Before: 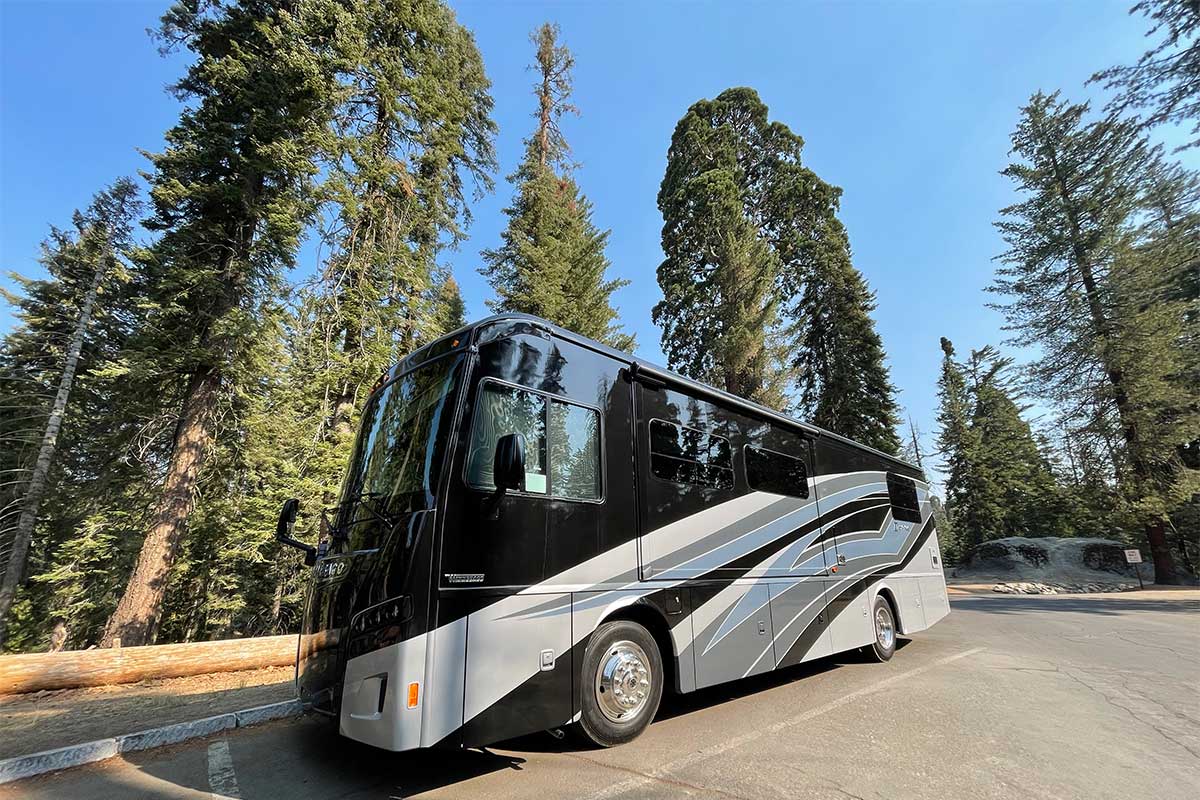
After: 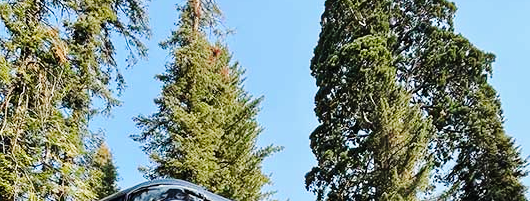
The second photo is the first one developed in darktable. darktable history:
crop: left 28.971%, top 16.809%, right 26.812%, bottom 58.043%
base curve: curves: ch0 [(0, 0) (0.036, 0.025) (0.121, 0.166) (0.206, 0.329) (0.605, 0.79) (1, 1)], preserve colors none
